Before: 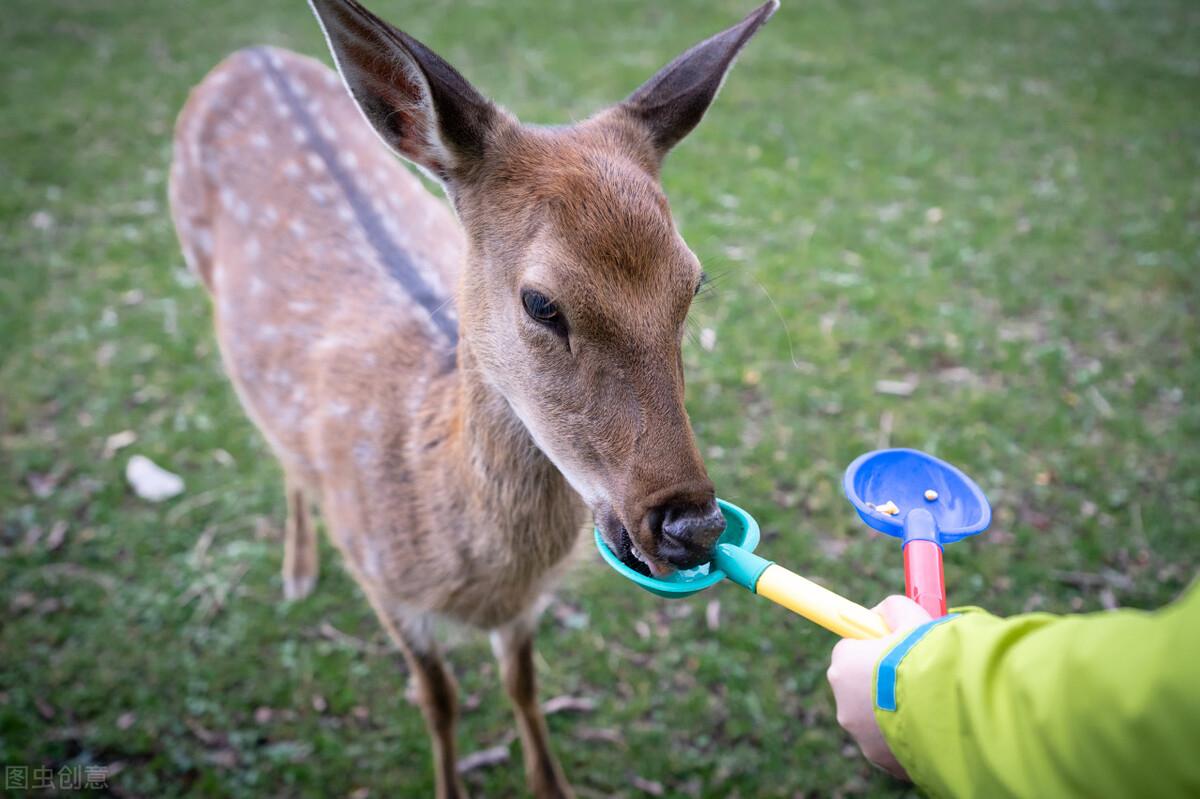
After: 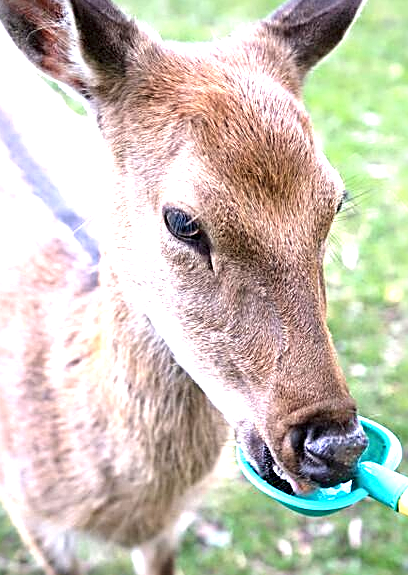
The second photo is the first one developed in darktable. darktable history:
sharpen: radius 2.822, amount 0.703
exposure: black level correction 0, exposure 1.374 EV, compensate exposure bias true, compensate highlight preservation false
crop and rotate: left 29.905%, top 10.333%, right 36.082%, bottom 17.595%
